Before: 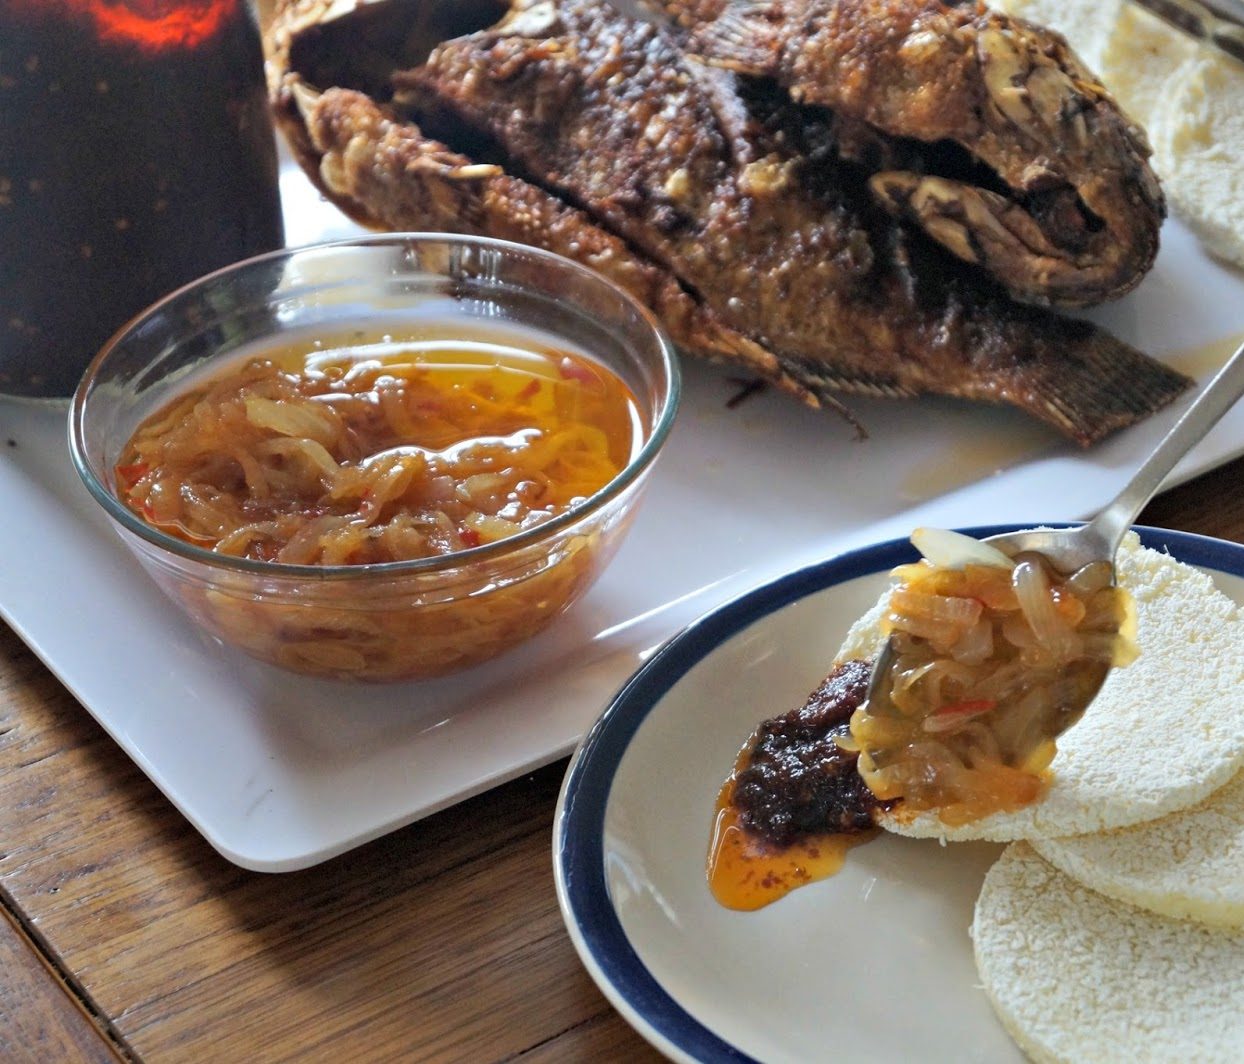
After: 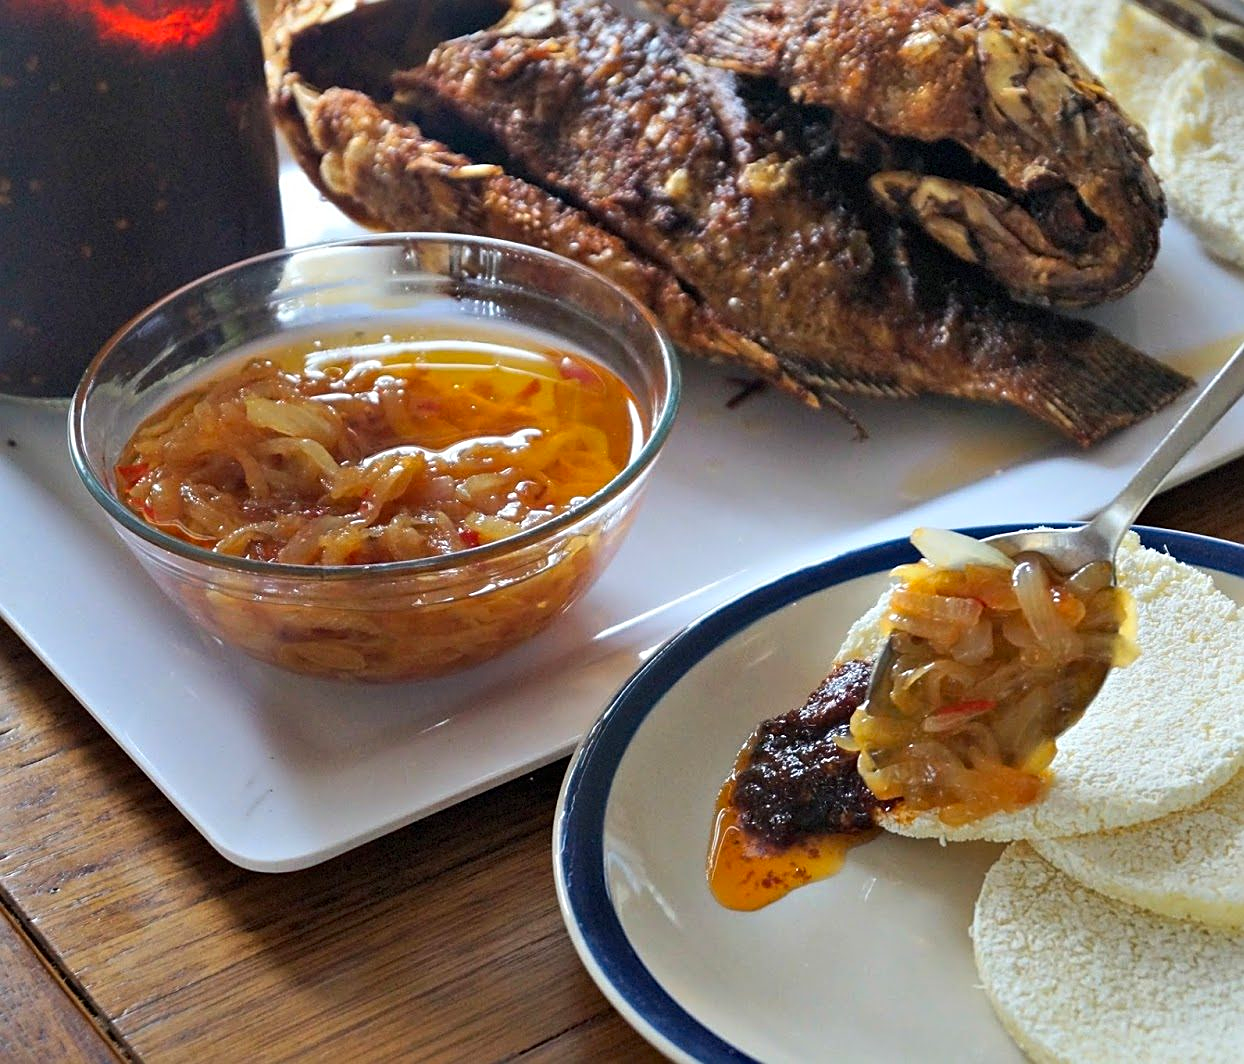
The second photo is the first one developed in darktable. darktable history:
tone equalizer: -8 EV -0.55 EV
sharpen: on, module defaults
contrast brightness saturation: contrast 0.08, saturation 0.2
